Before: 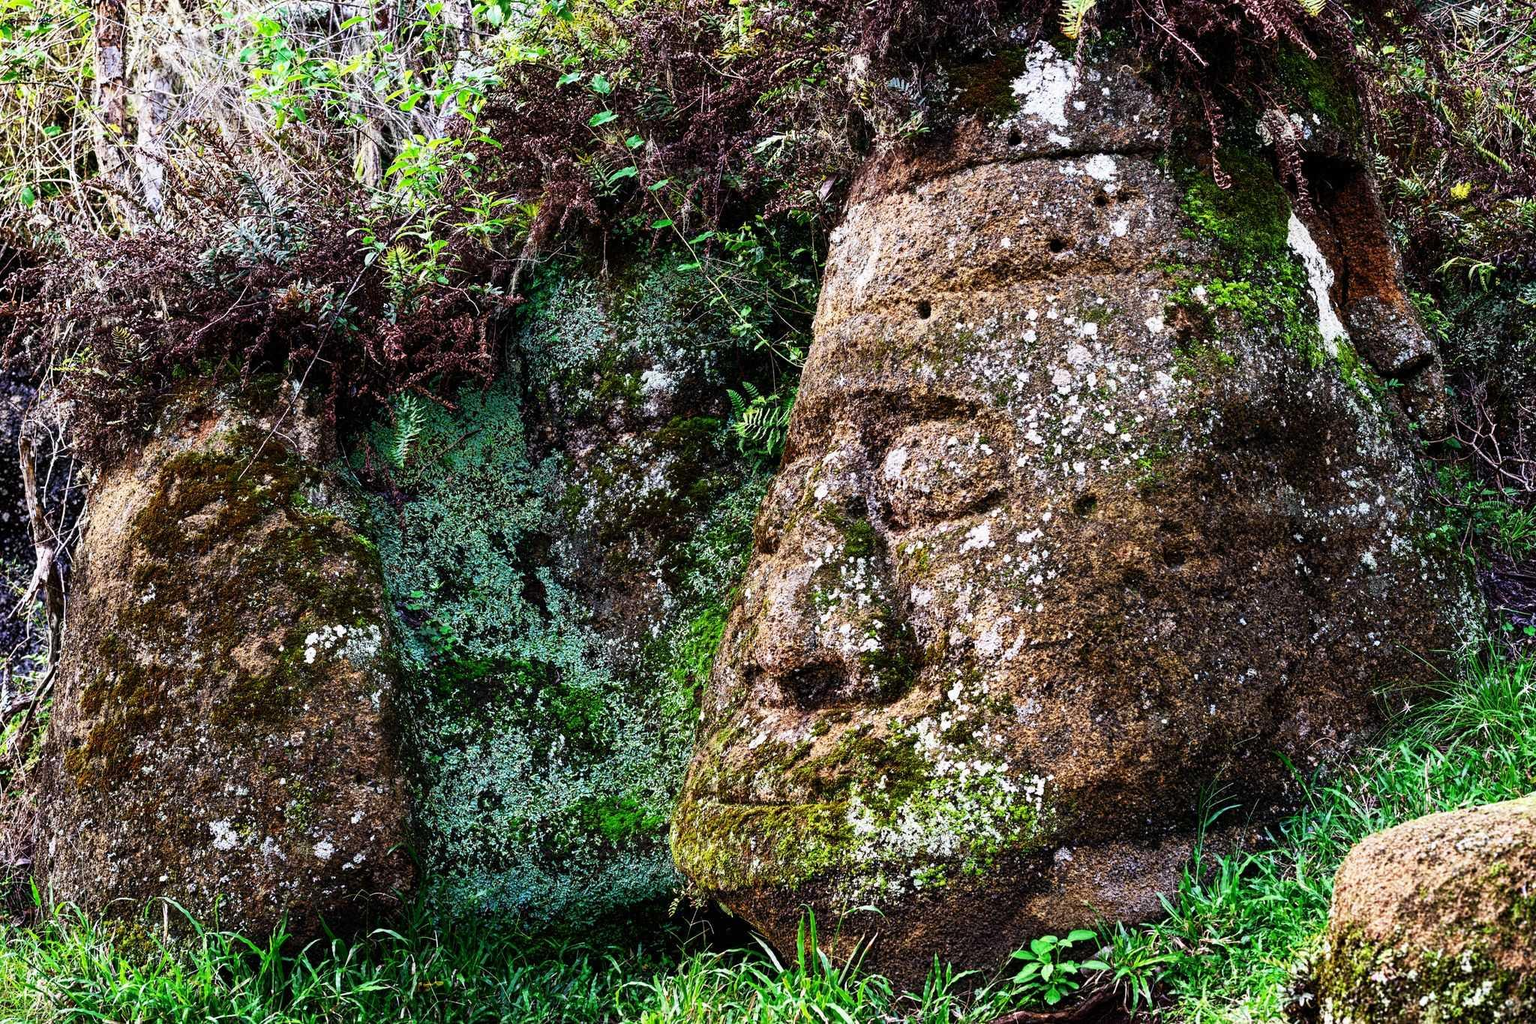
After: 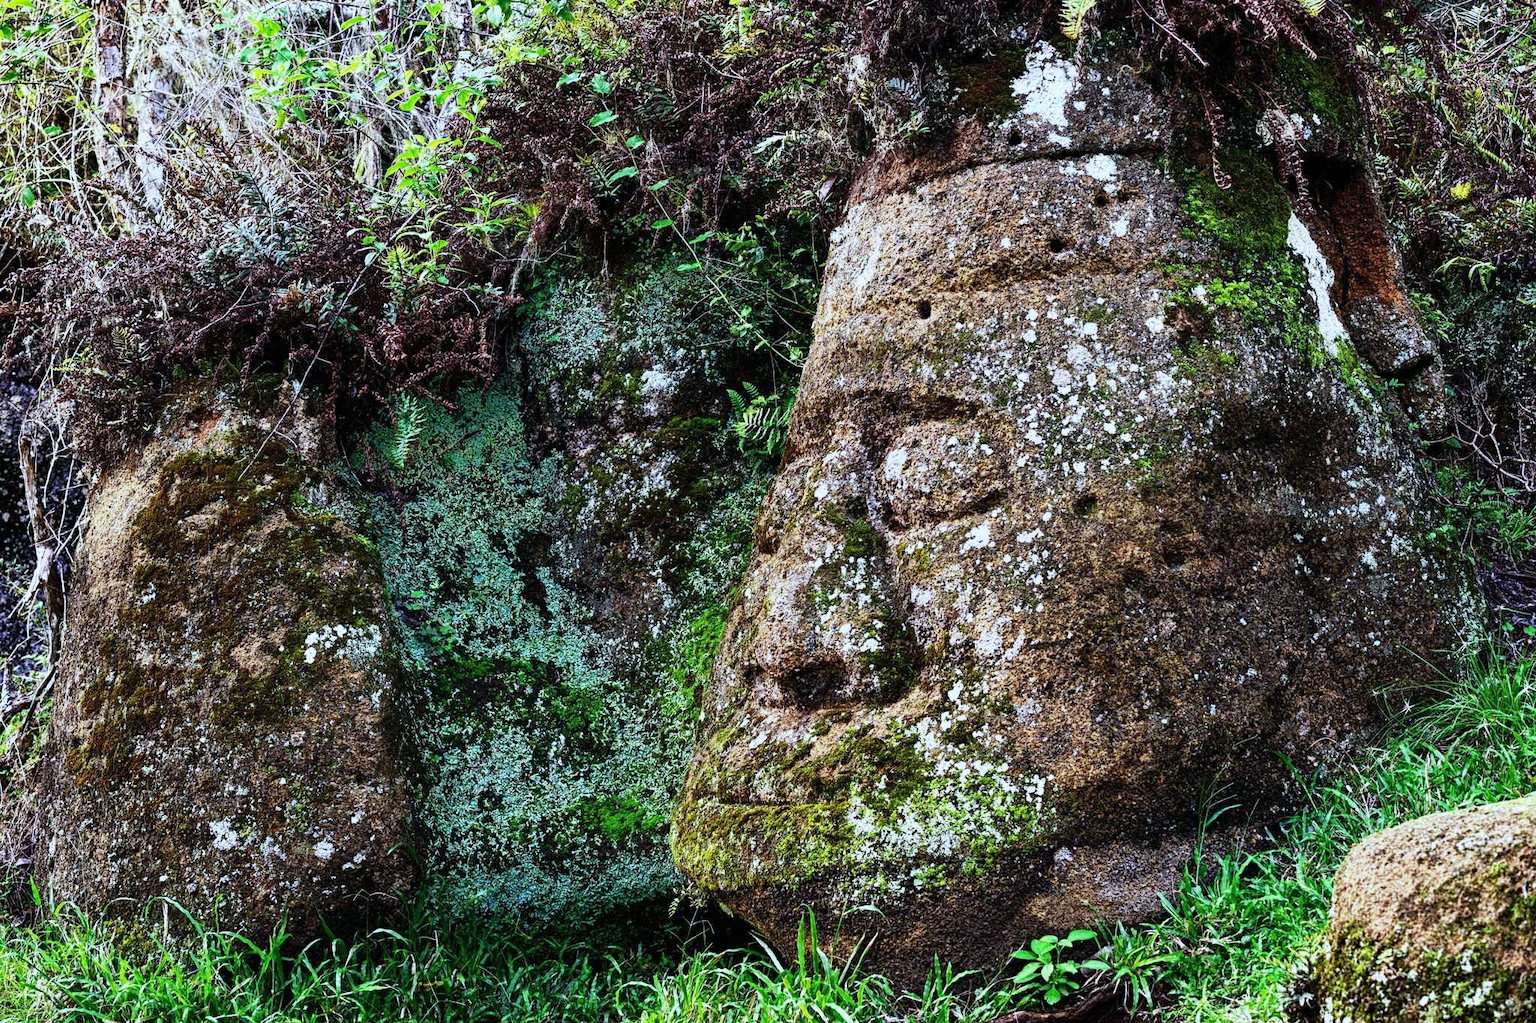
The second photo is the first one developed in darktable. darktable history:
shadows and highlights: radius 125.46, shadows 30.51, highlights -30.51, low approximation 0.01, soften with gaussian
white balance: red 0.925, blue 1.046
